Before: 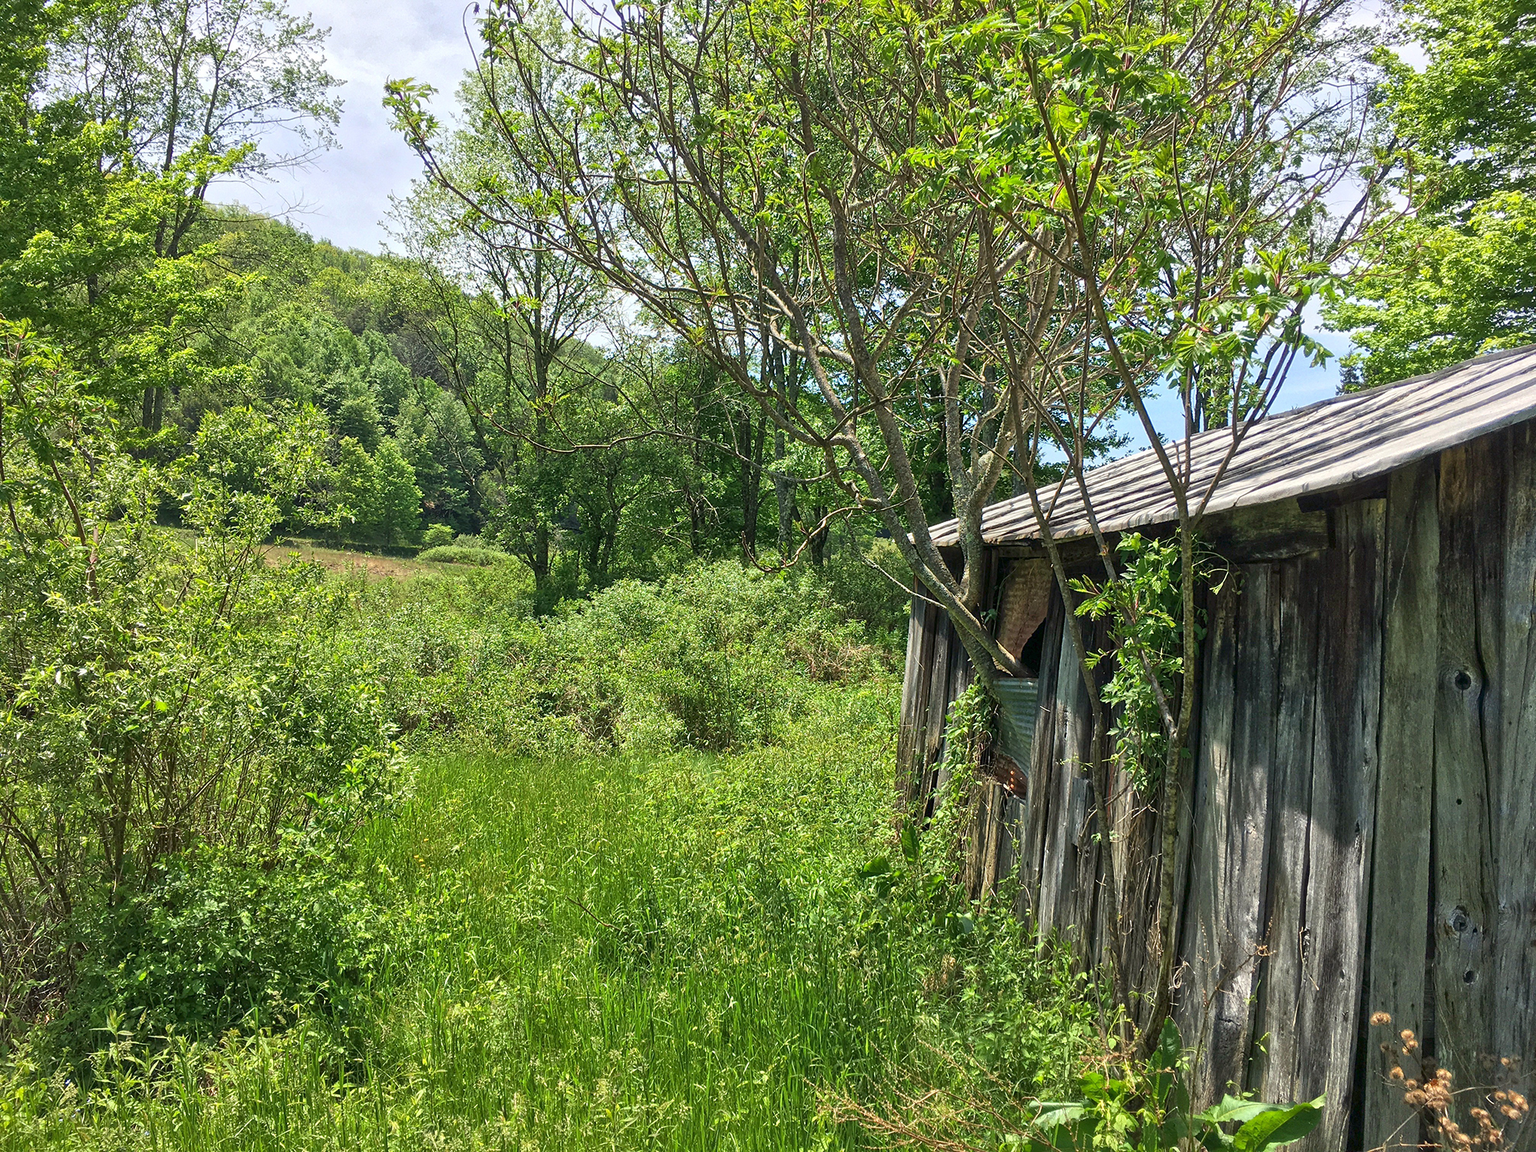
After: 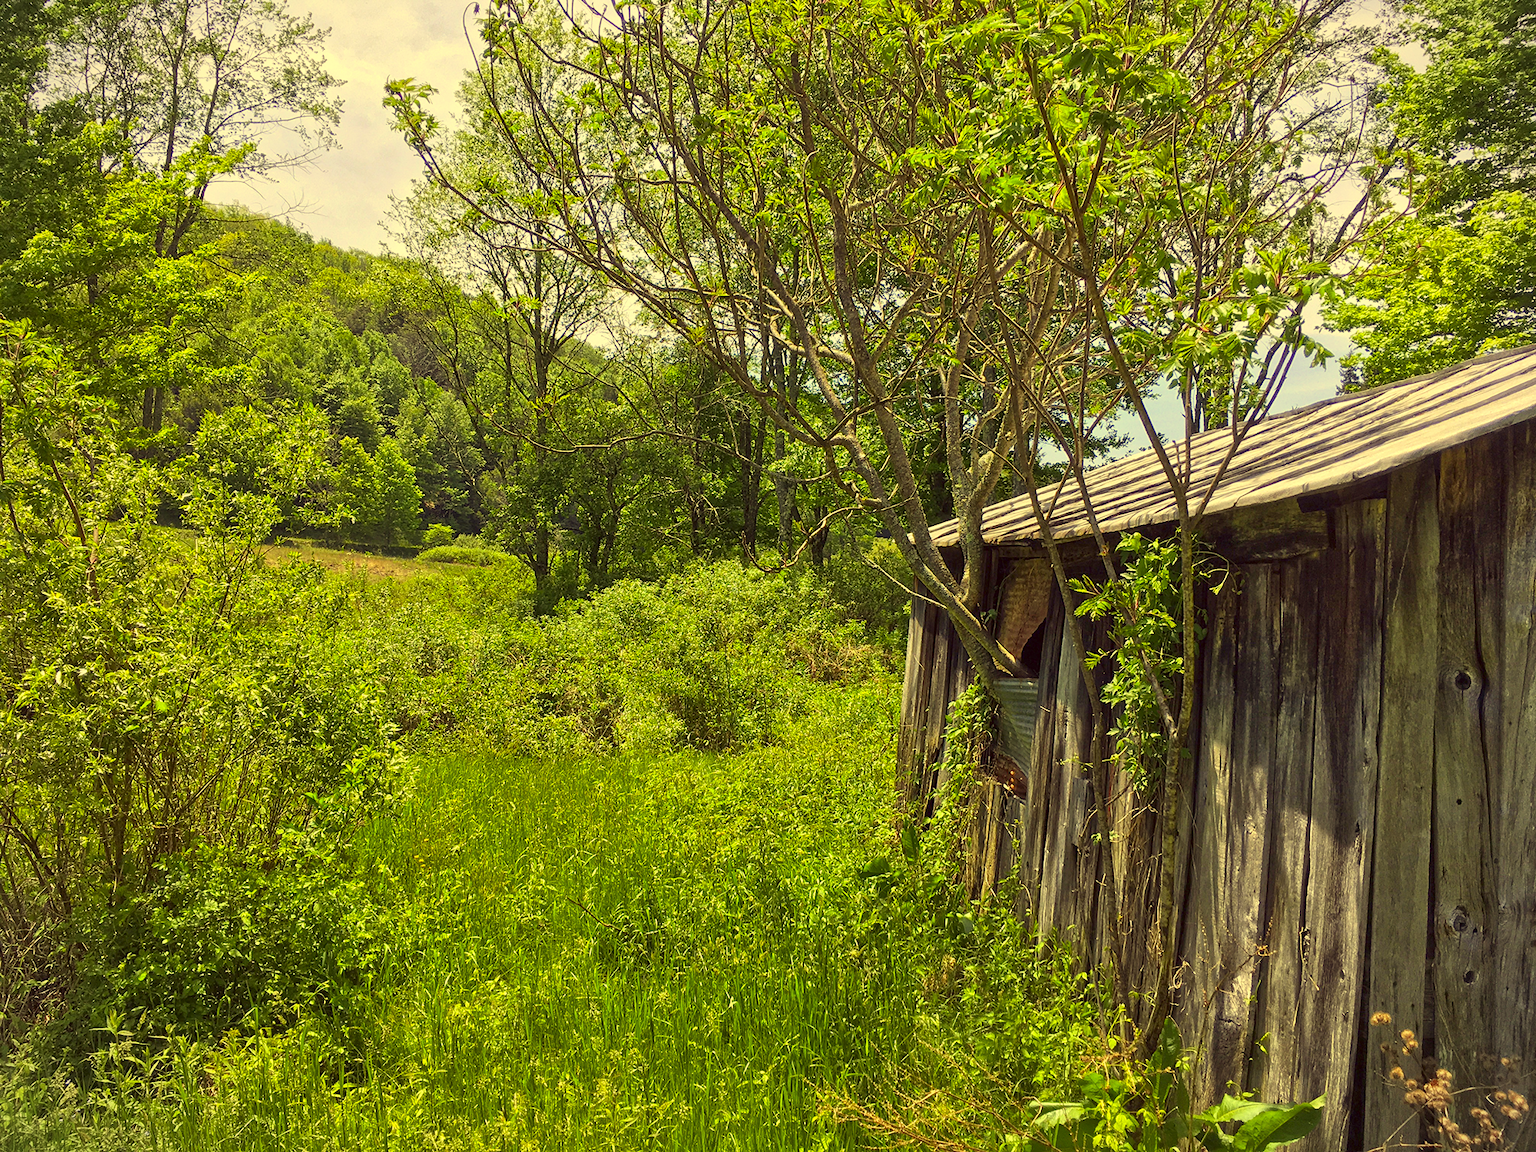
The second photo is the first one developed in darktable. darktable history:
color correction: highlights a* -0.389, highlights b* 39.75, shadows a* 9.66, shadows b* -0.948
vignetting: fall-off start 100.28%, fall-off radius 70.99%, width/height ratio 1.172
